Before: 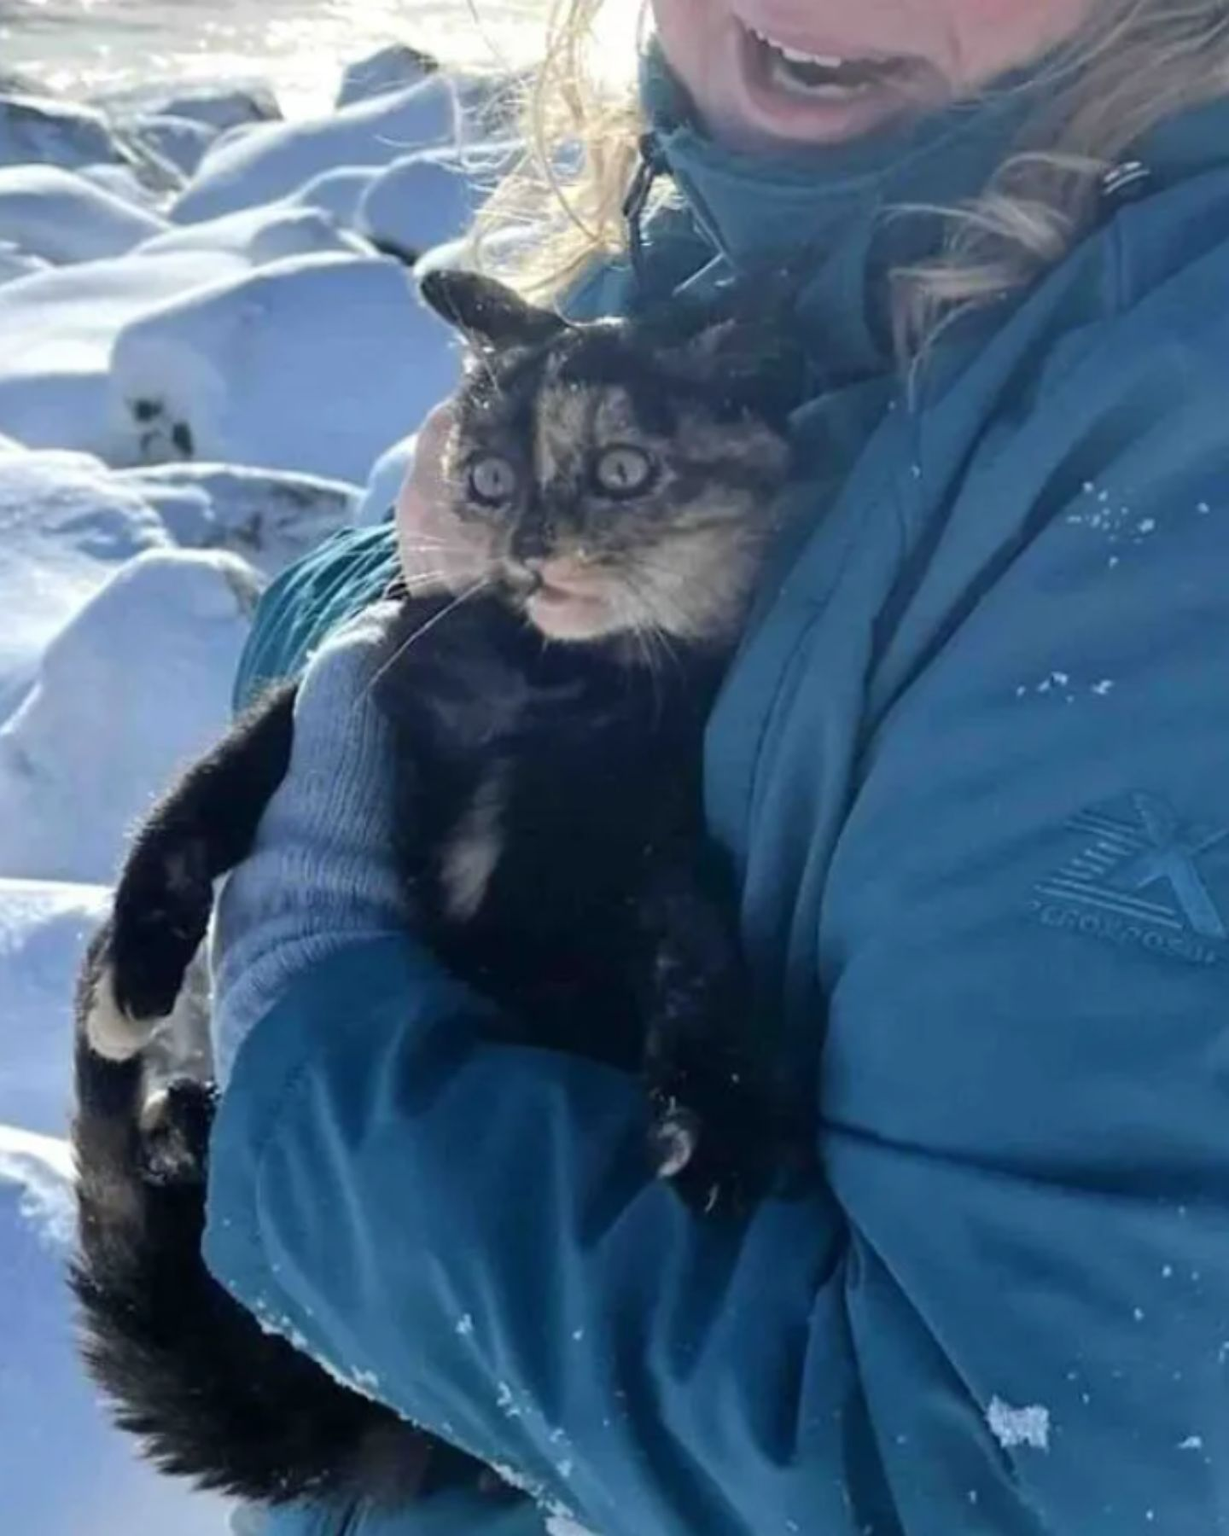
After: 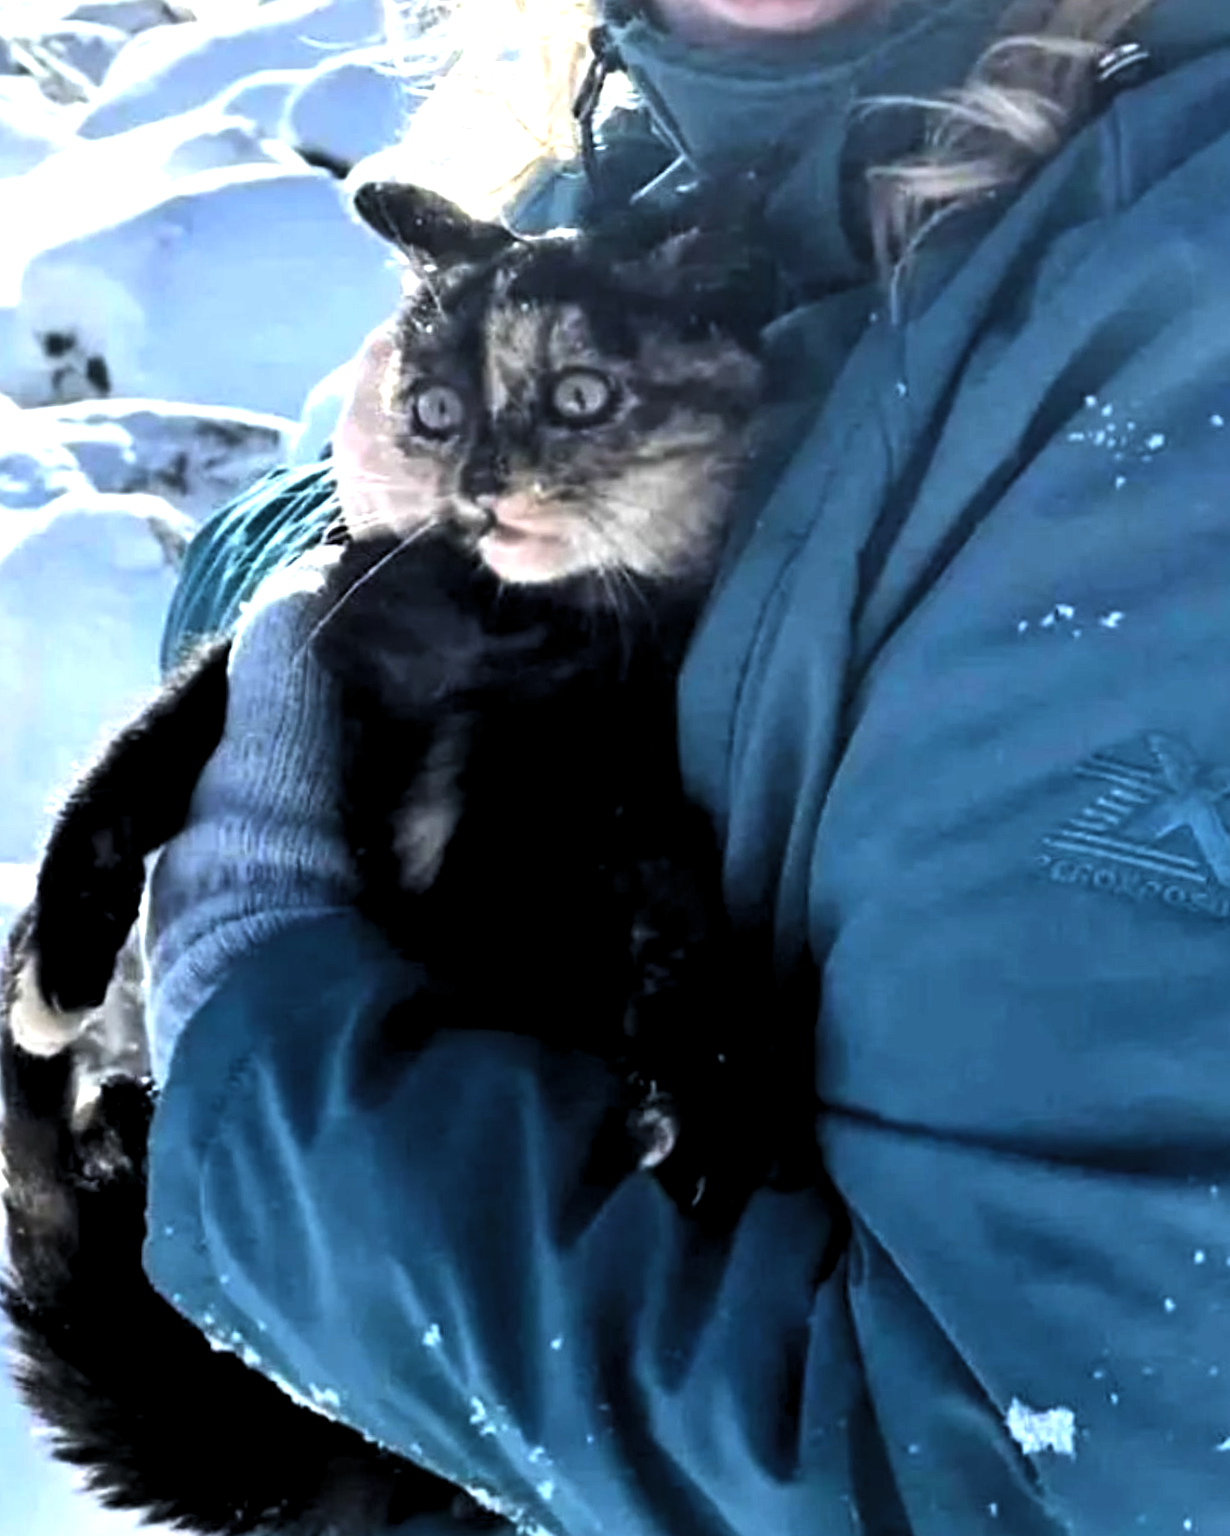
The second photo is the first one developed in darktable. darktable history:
levels: levels [0.055, 0.477, 0.9]
crop and rotate: angle 1.51°, left 5.528%, top 5.683%
tone equalizer: -8 EV -1.1 EV, -7 EV -1.01 EV, -6 EV -0.886 EV, -5 EV -0.54 EV, -3 EV 0.564 EV, -2 EV 0.895 EV, -1 EV 0.987 EV, +0 EV 1.06 EV, edges refinement/feathering 500, mask exposure compensation -1.57 EV, preserve details no
